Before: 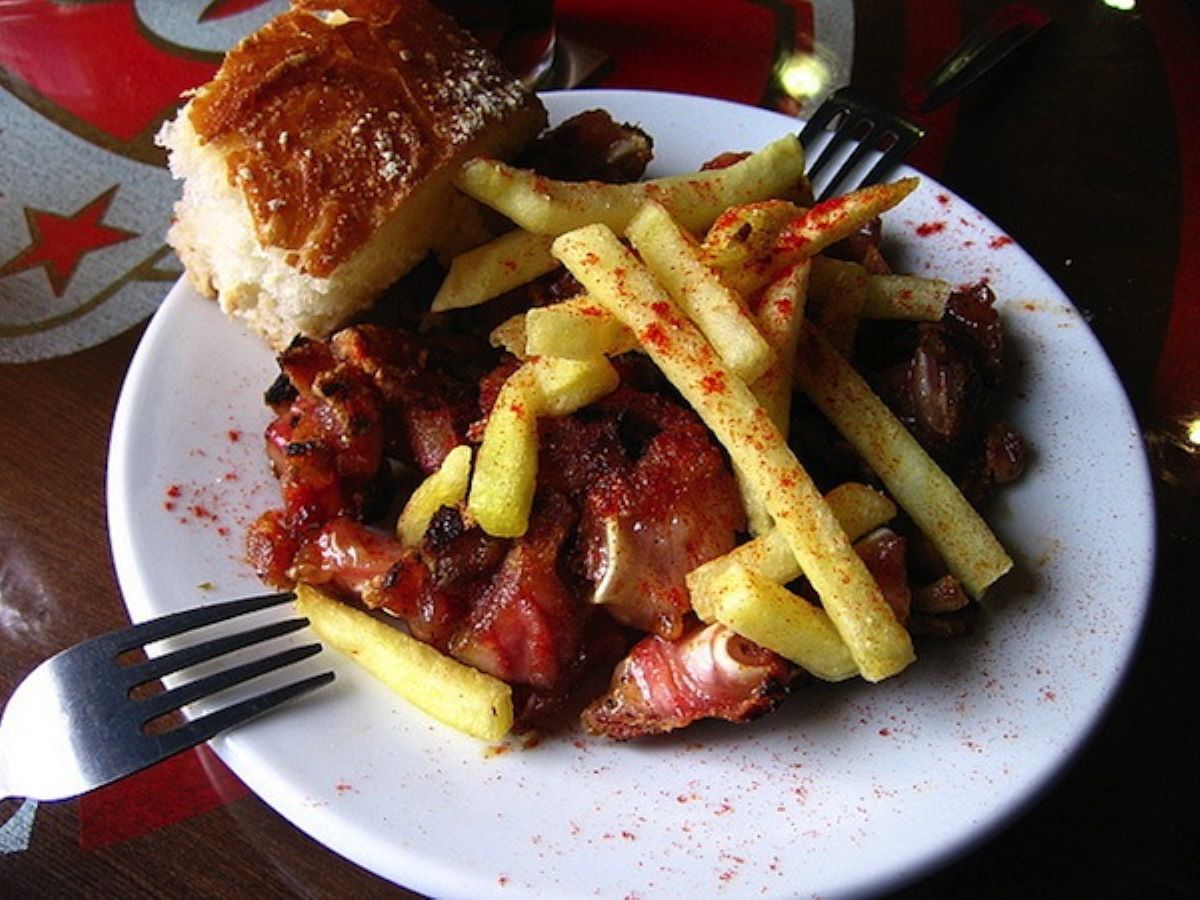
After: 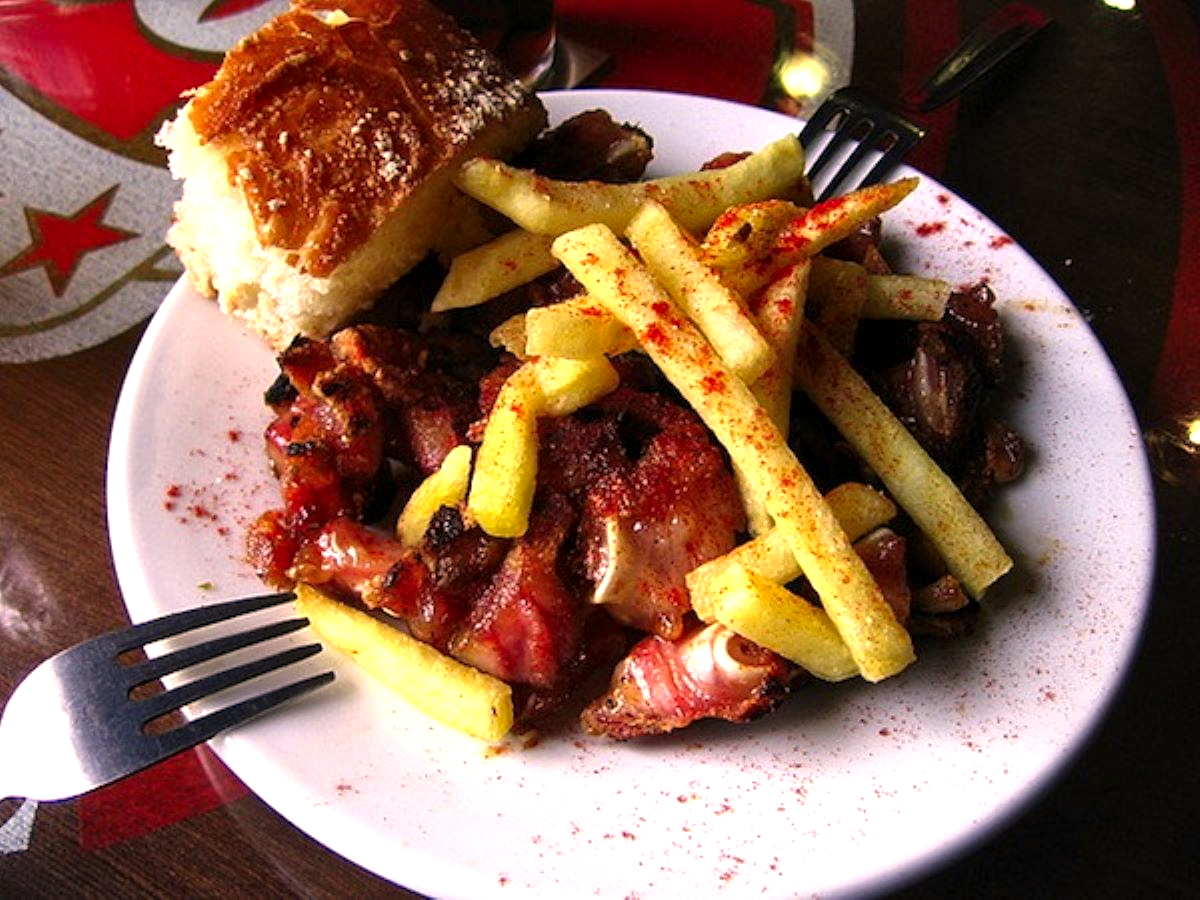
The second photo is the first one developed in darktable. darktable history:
exposure: black level correction 0, exposure 0.5 EV, compensate exposure bias true, compensate highlight preservation false
color correction: highlights a* 11.96, highlights b* 11.58
local contrast: mode bilateral grid, contrast 20, coarseness 50, detail 141%, midtone range 0.2
white balance: emerald 1
